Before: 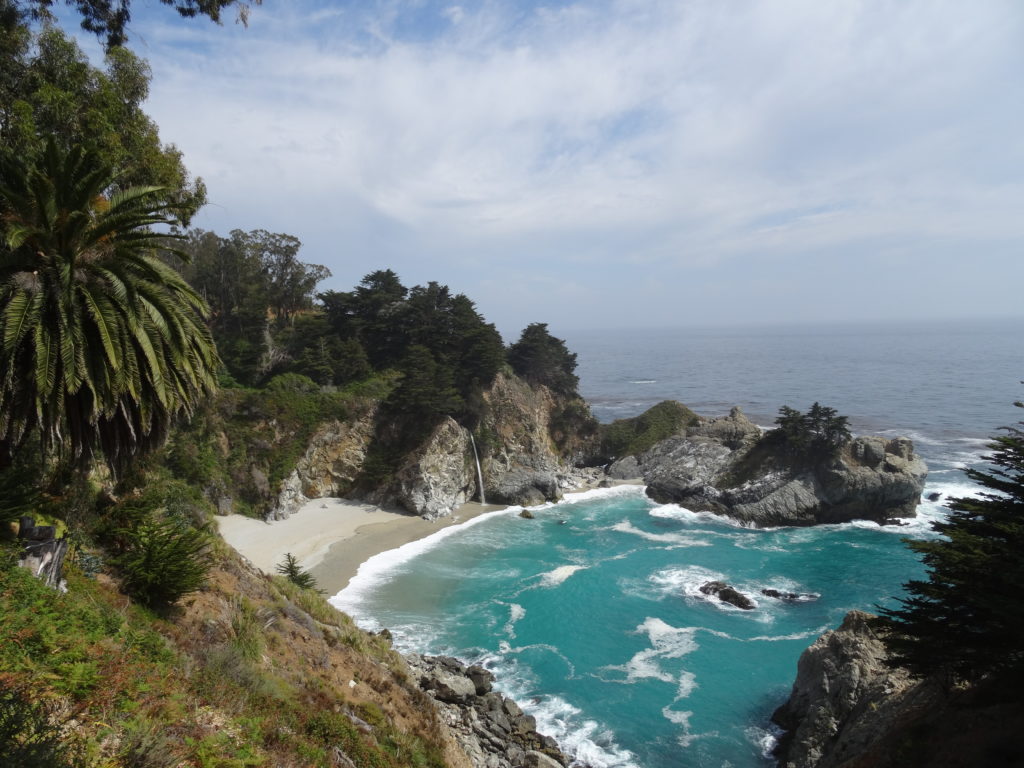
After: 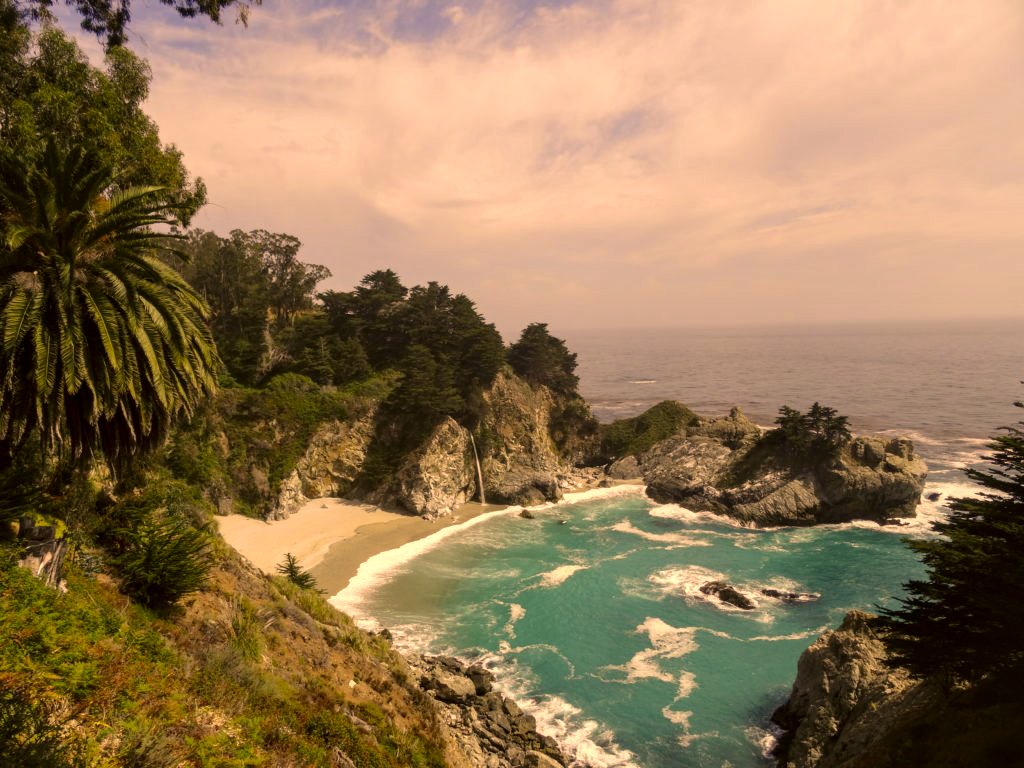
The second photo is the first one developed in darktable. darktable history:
color correction: highlights a* 18.36, highlights b* 35.51, shadows a* 0.953, shadows b* 6.02, saturation 1.05
velvia: strength 22.25%
local contrast: detail 130%
